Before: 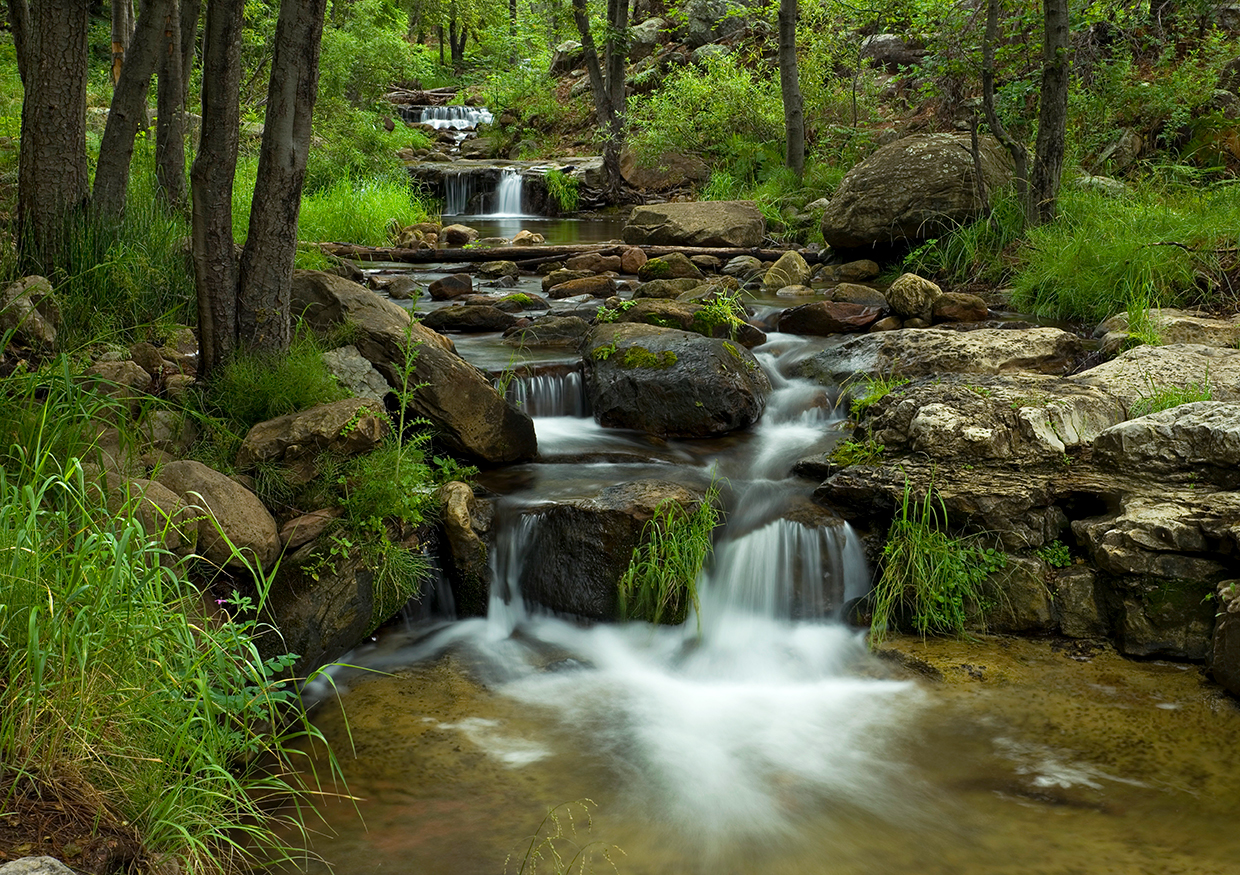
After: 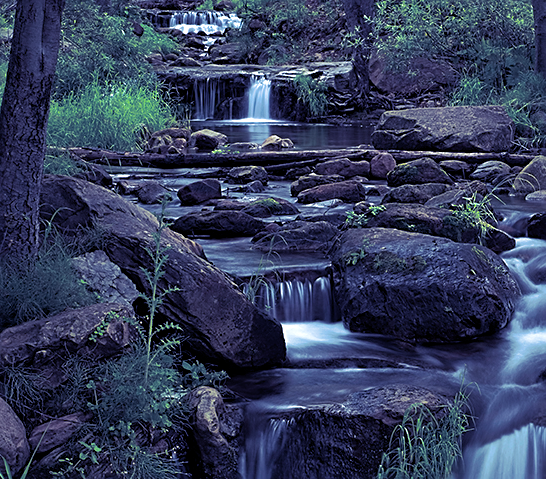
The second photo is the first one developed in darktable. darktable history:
exposure: compensate highlight preservation false
white balance: red 1, blue 1
sharpen: on, module defaults
split-toning: shadows › hue 242.67°, shadows › saturation 0.733, highlights › hue 45.33°, highlights › saturation 0.667, balance -53.304, compress 21.15%
crop: left 20.248%, top 10.86%, right 35.675%, bottom 34.321%
shadows and highlights: on, module defaults
color calibration: illuminant custom, x 0.39, y 0.392, temperature 3856.94 K
